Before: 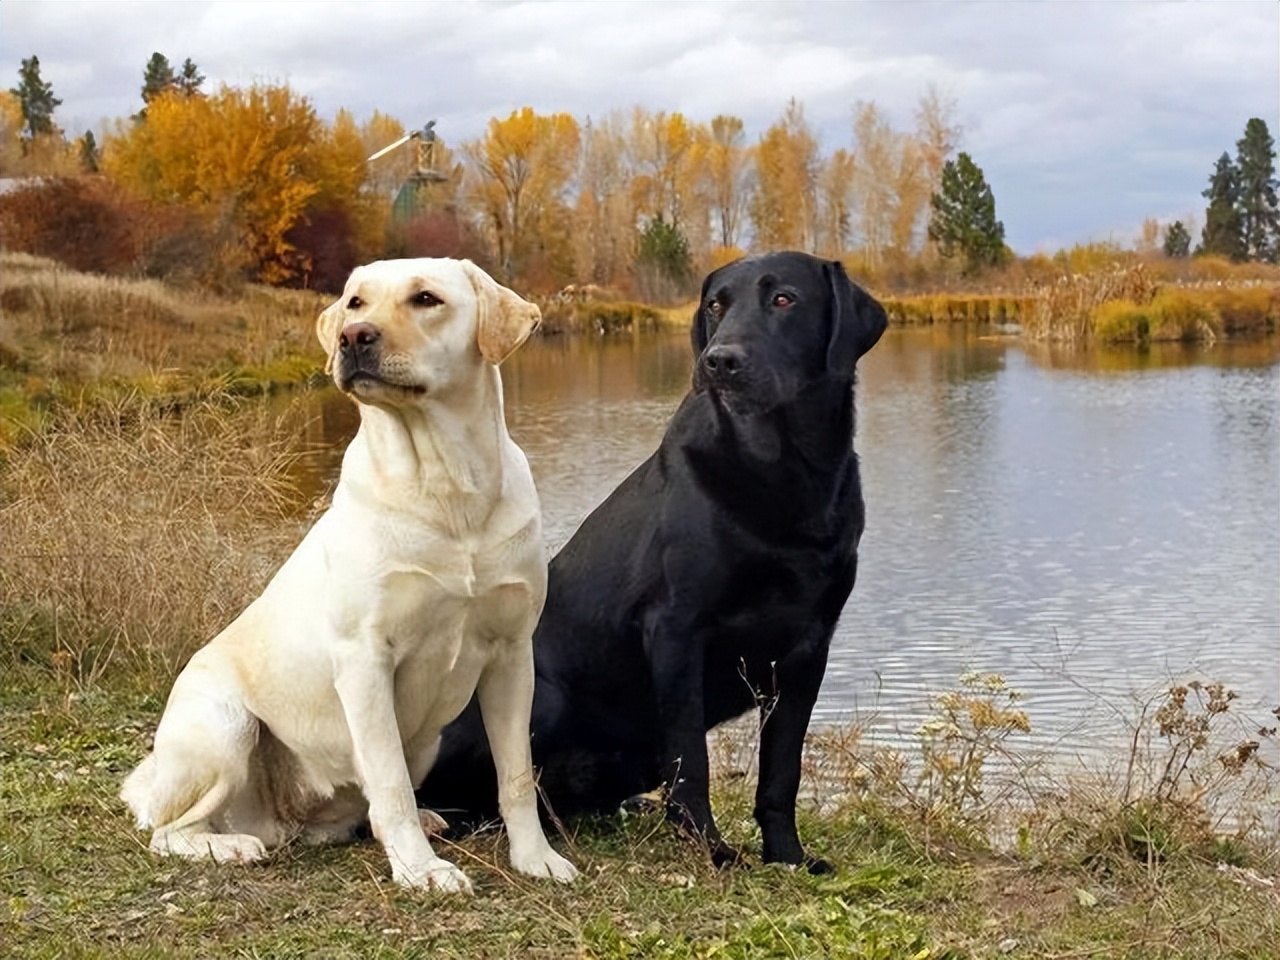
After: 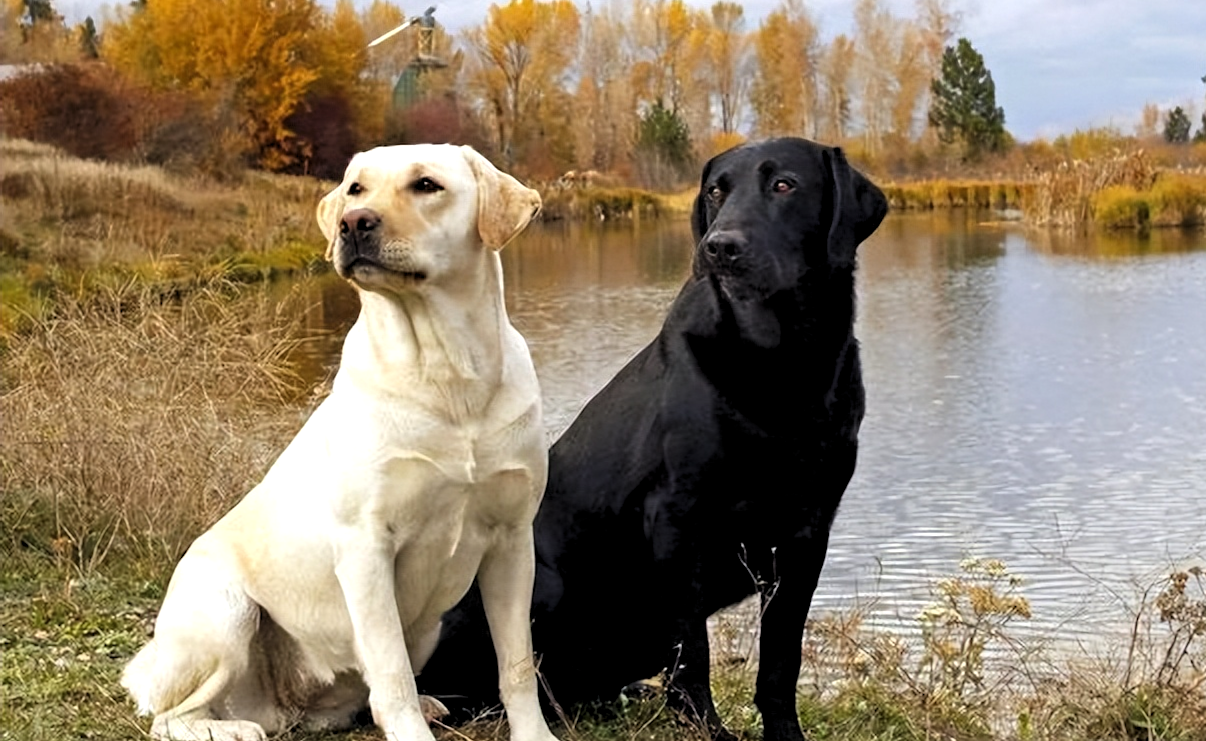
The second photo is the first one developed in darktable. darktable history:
crop and rotate: angle 0.041°, top 11.992%, right 5.827%, bottom 10.847%
levels: levels [0.062, 0.494, 0.925]
